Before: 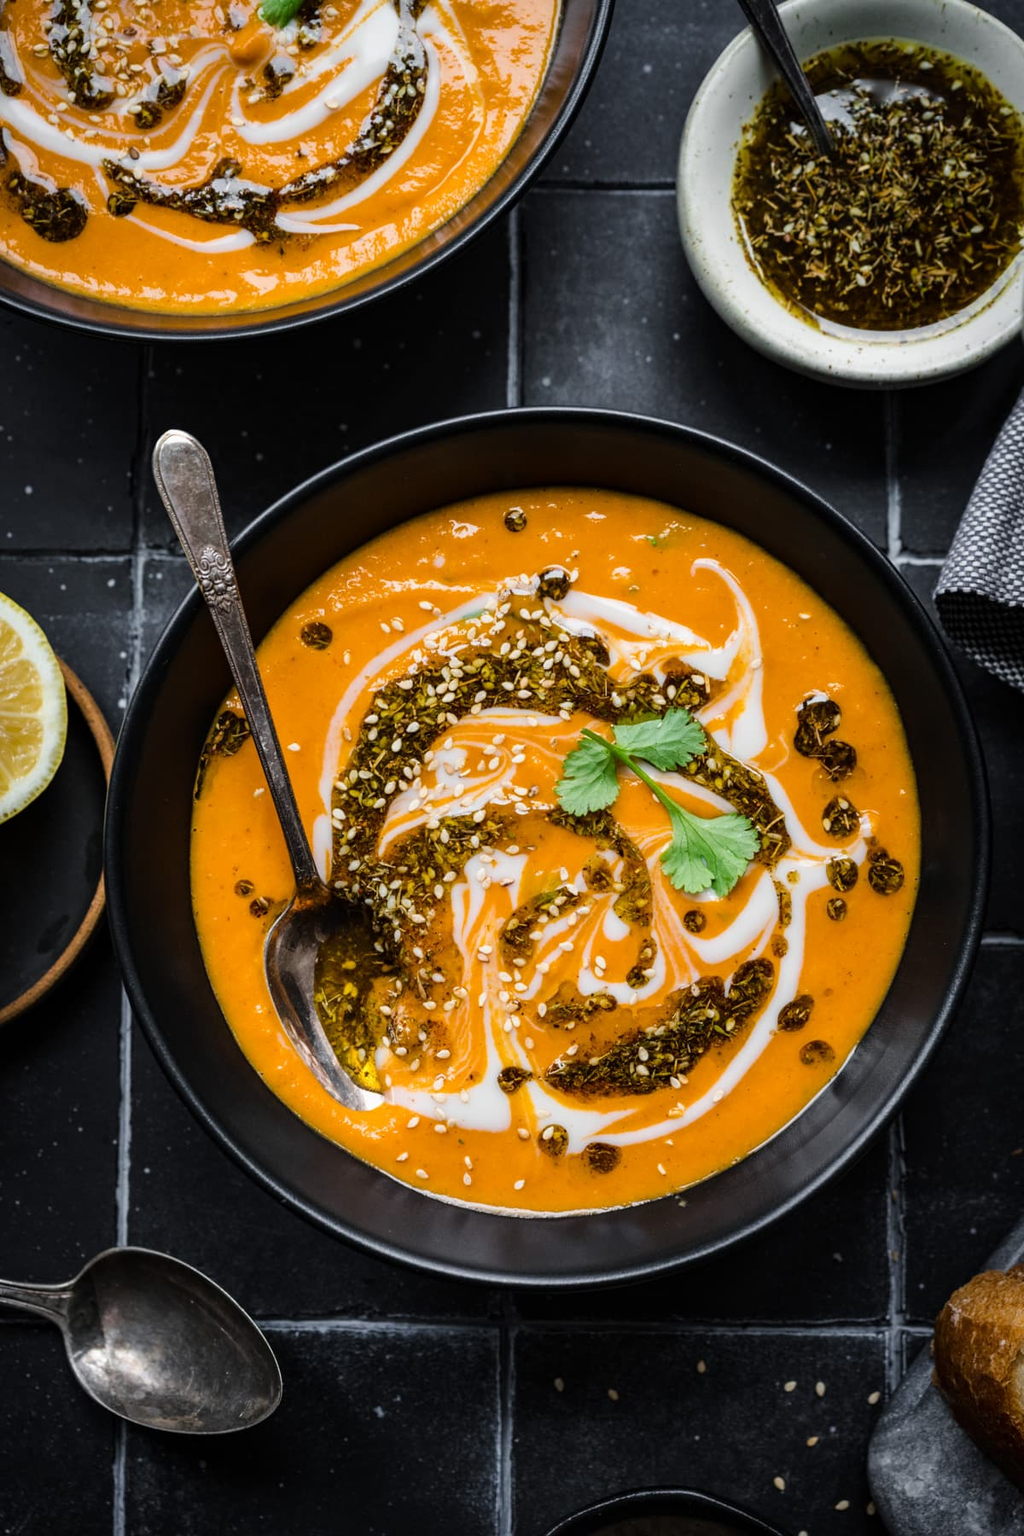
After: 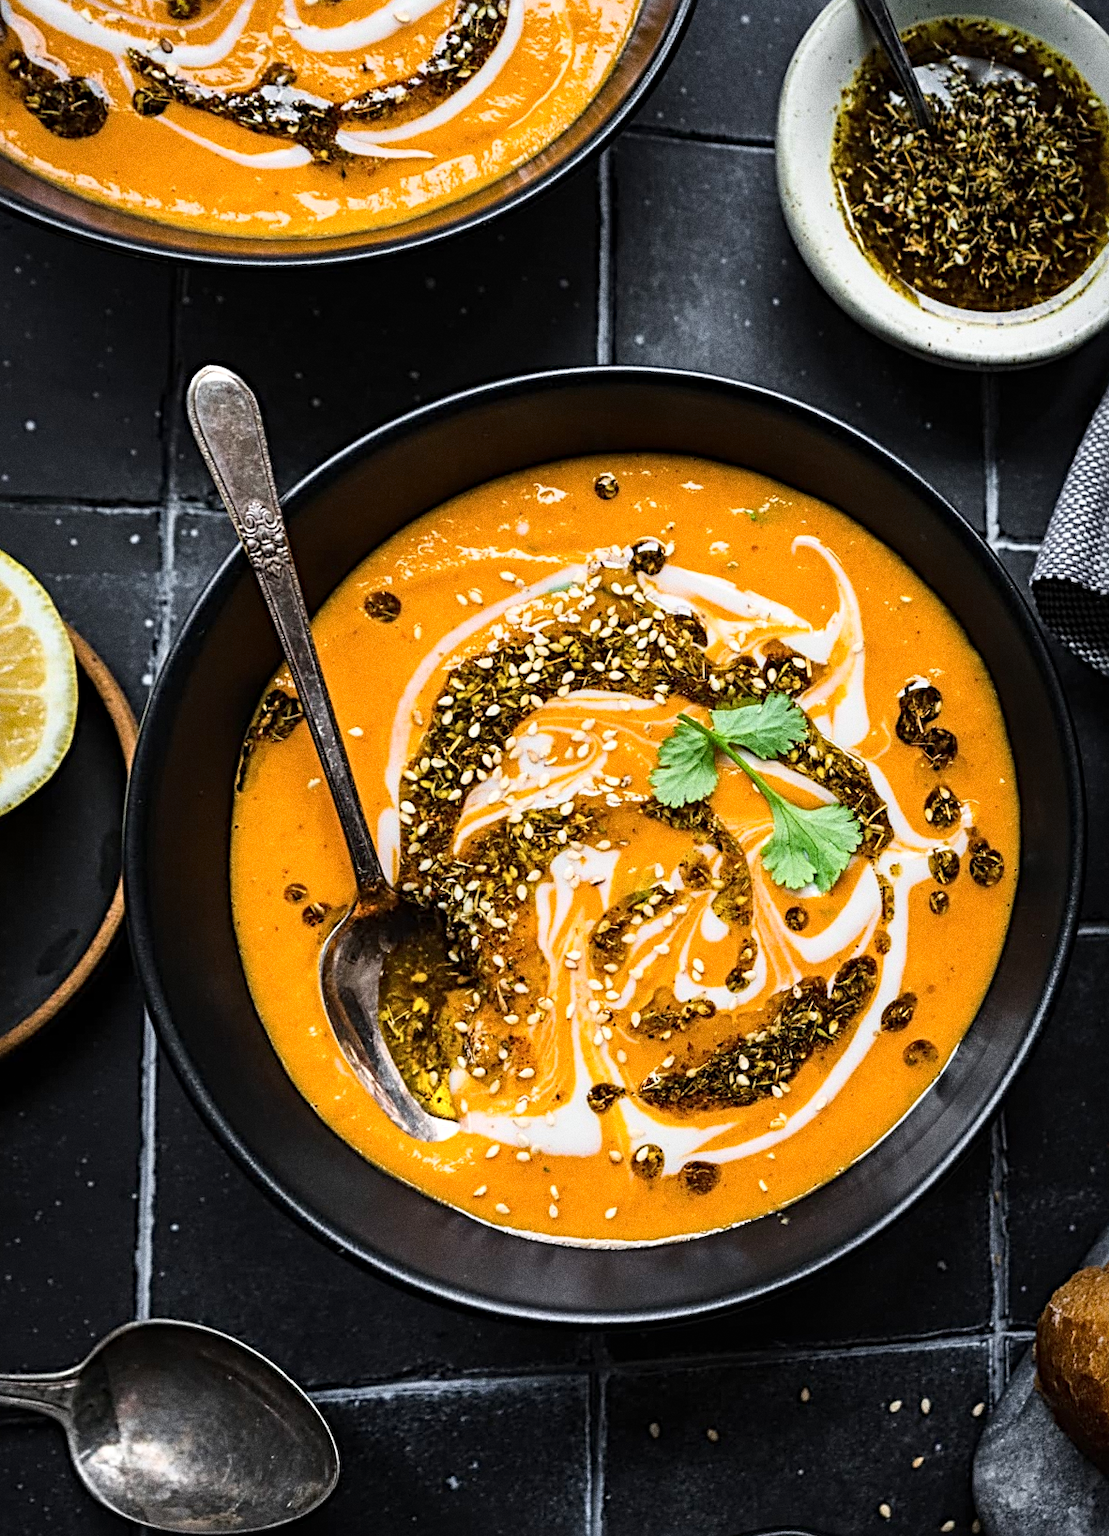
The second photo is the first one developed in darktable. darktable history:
tone equalizer: on, module defaults
sharpen: radius 4
rotate and perspective: rotation -0.013°, lens shift (vertical) -0.027, lens shift (horizontal) 0.178, crop left 0.016, crop right 0.989, crop top 0.082, crop bottom 0.918
grain: coarseness 0.09 ISO, strength 40%
base curve: curves: ch0 [(0, 0) (0.666, 0.806) (1, 1)]
